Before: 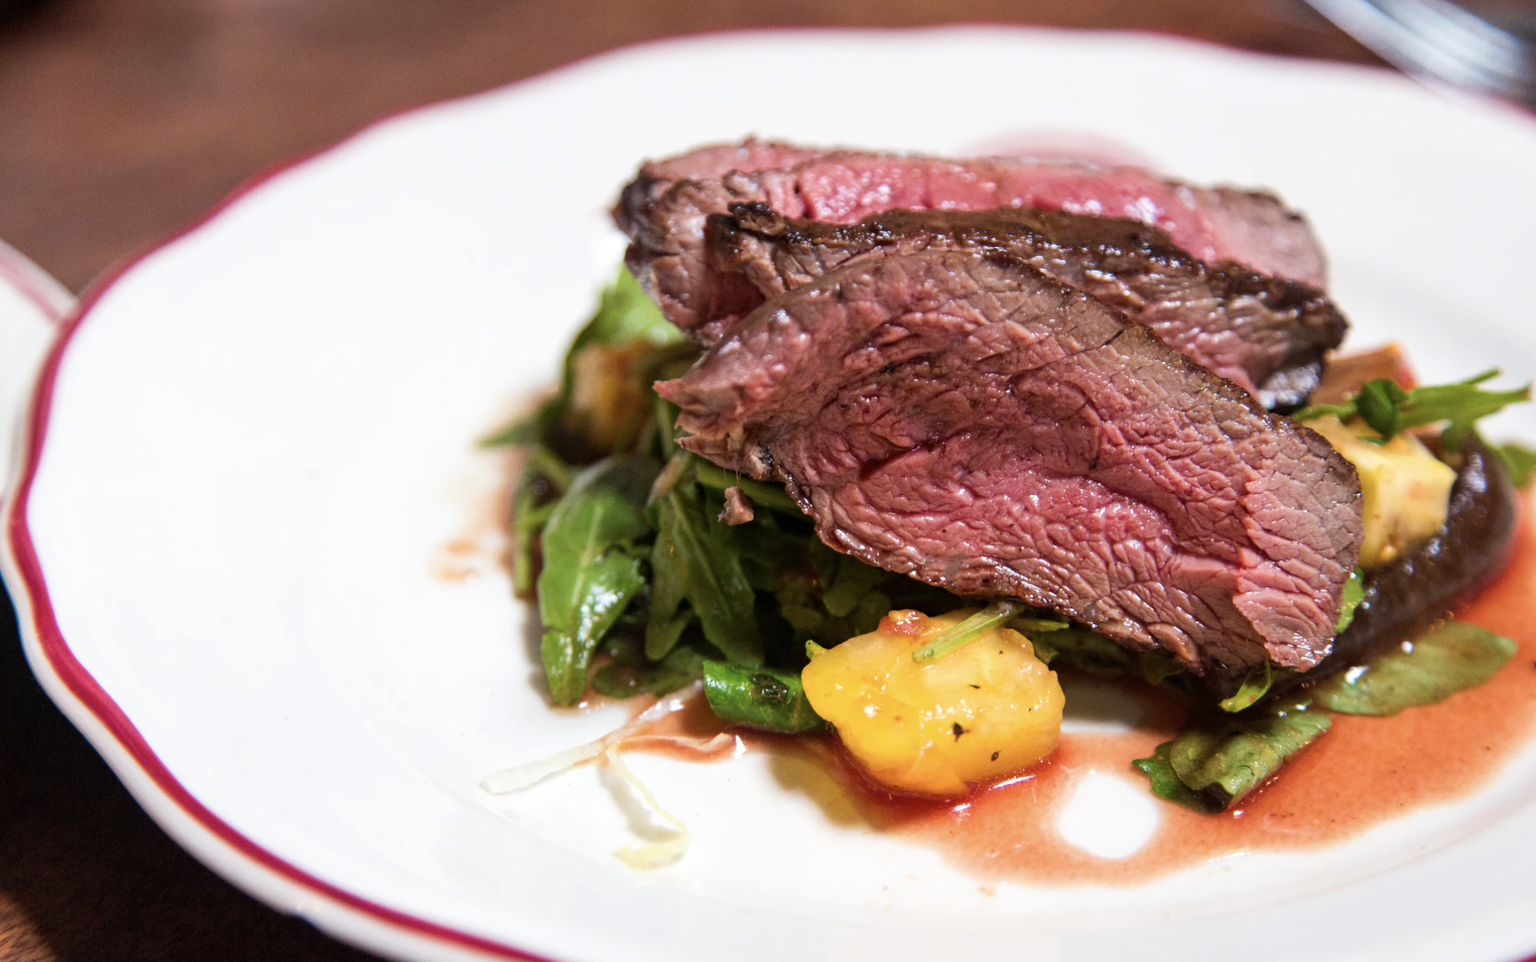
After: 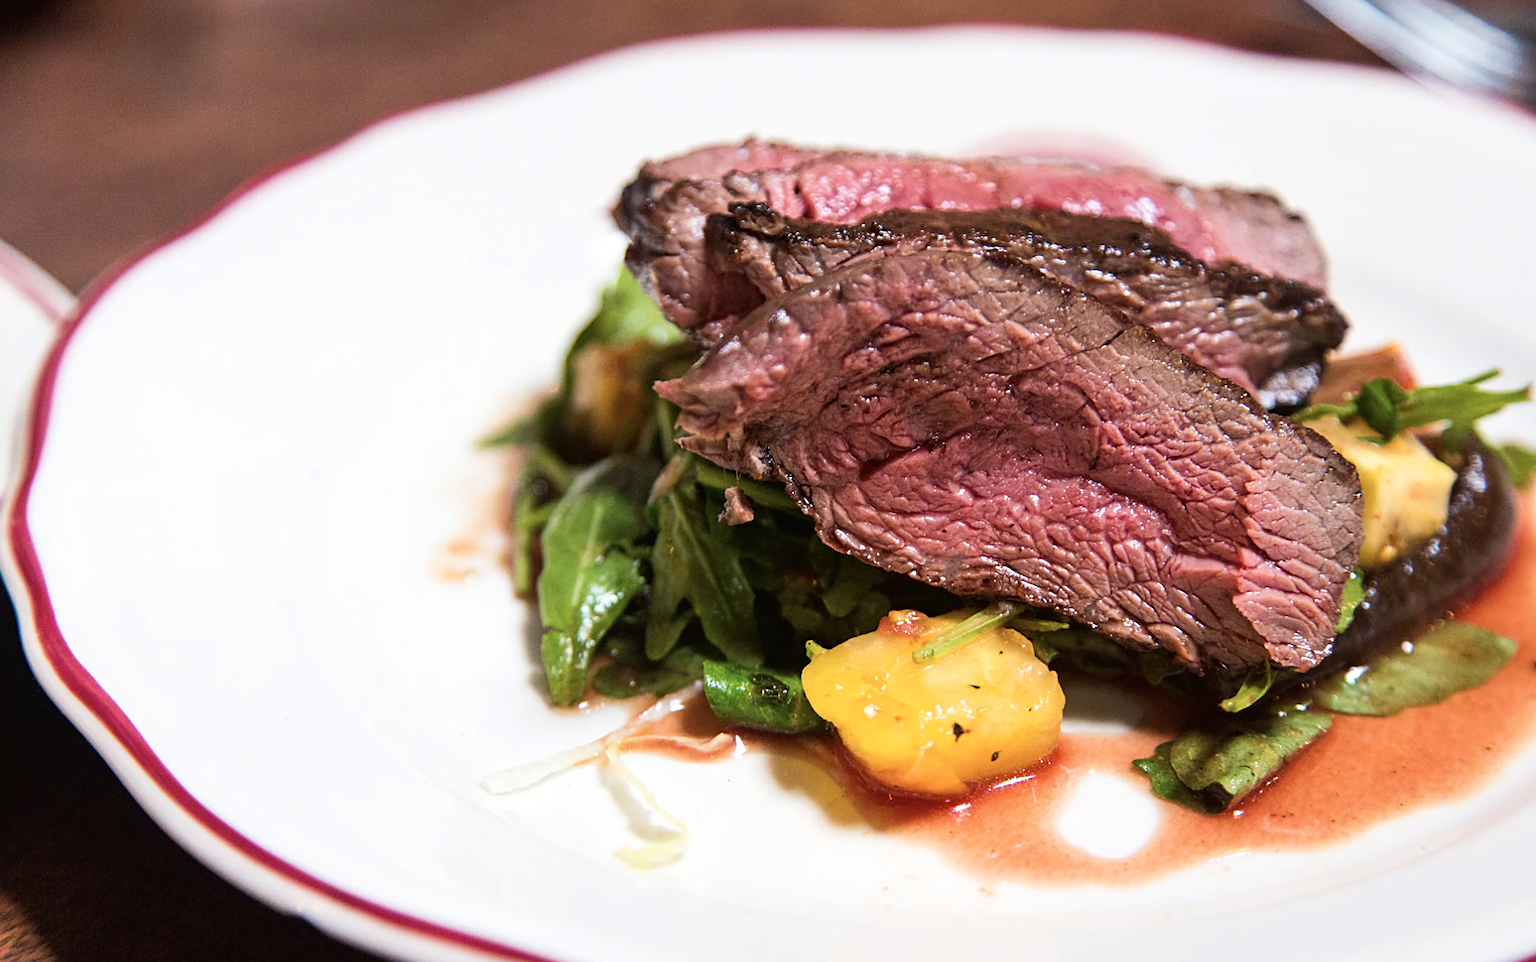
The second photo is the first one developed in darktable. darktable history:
sharpen: on, module defaults
tone curve: curves: ch0 [(0, 0.015) (0.037, 0.032) (0.131, 0.113) (0.275, 0.26) (0.497, 0.505) (0.617, 0.643) (0.704, 0.735) (0.813, 0.842) (0.911, 0.931) (0.997, 1)]; ch1 [(0, 0) (0.301, 0.3) (0.444, 0.438) (0.493, 0.494) (0.501, 0.5) (0.534, 0.543) (0.582, 0.605) (0.658, 0.687) (0.746, 0.79) (1, 1)]; ch2 [(0, 0) (0.246, 0.234) (0.36, 0.356) (0.415, 0.426) (0.476, 0.492) (0.502, 0.499) (0.525, 0.517) (0.533, 0.534) (0.586, 0.598) (0.634, 0.643) (0.706, 0.717) (0.853, 0.83) (1, 0.951)], color space Lab, linked channels, preserve colors none
